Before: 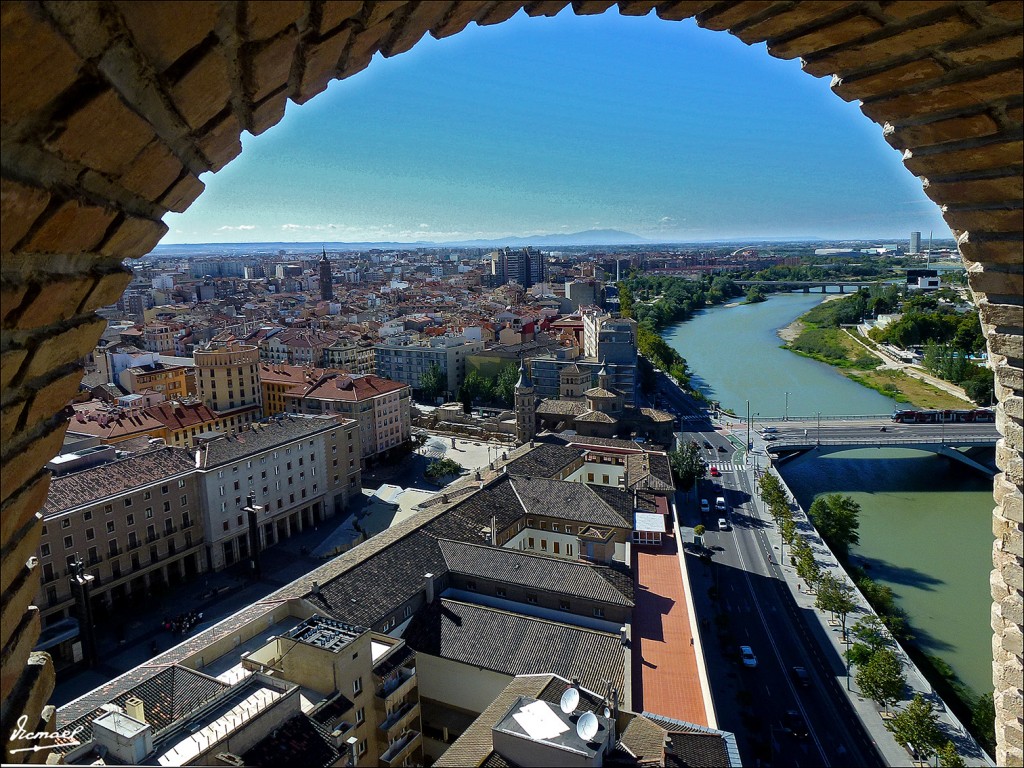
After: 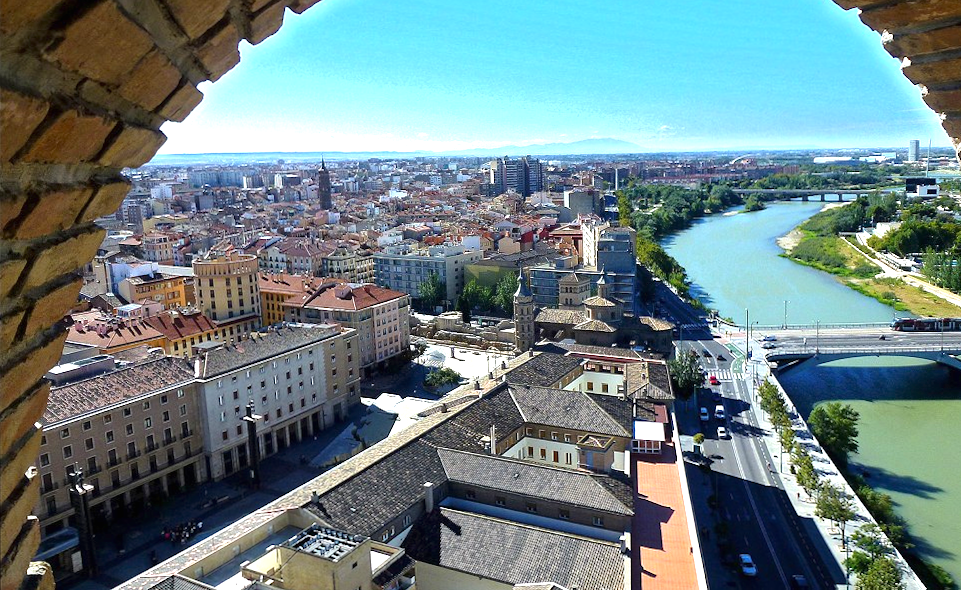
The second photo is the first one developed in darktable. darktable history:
exposure: black level correction 0, exposure 1.199 EV, compensate exposure bias true, compensate highlight preservation false
crop and rotate: angle 0.115°, top 11.75%, right 5.817%, bottom 11.121%
